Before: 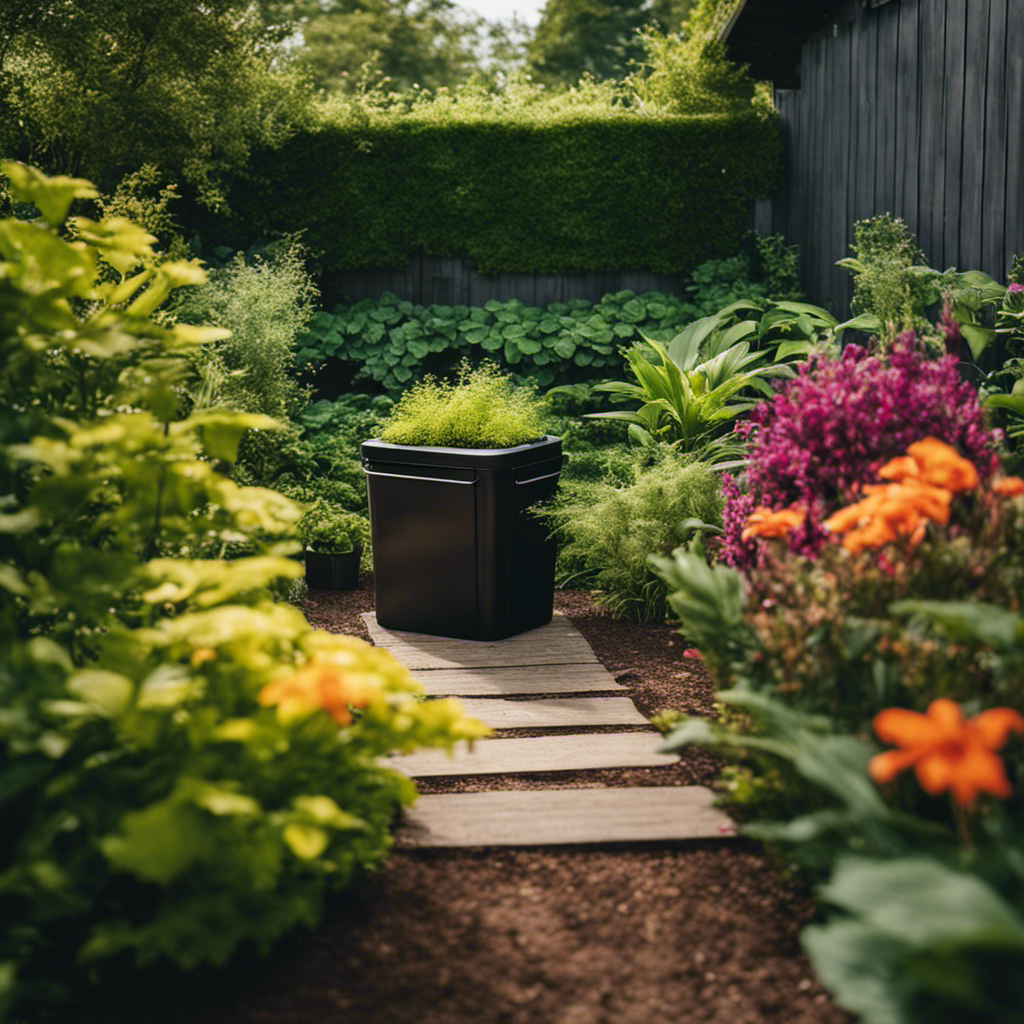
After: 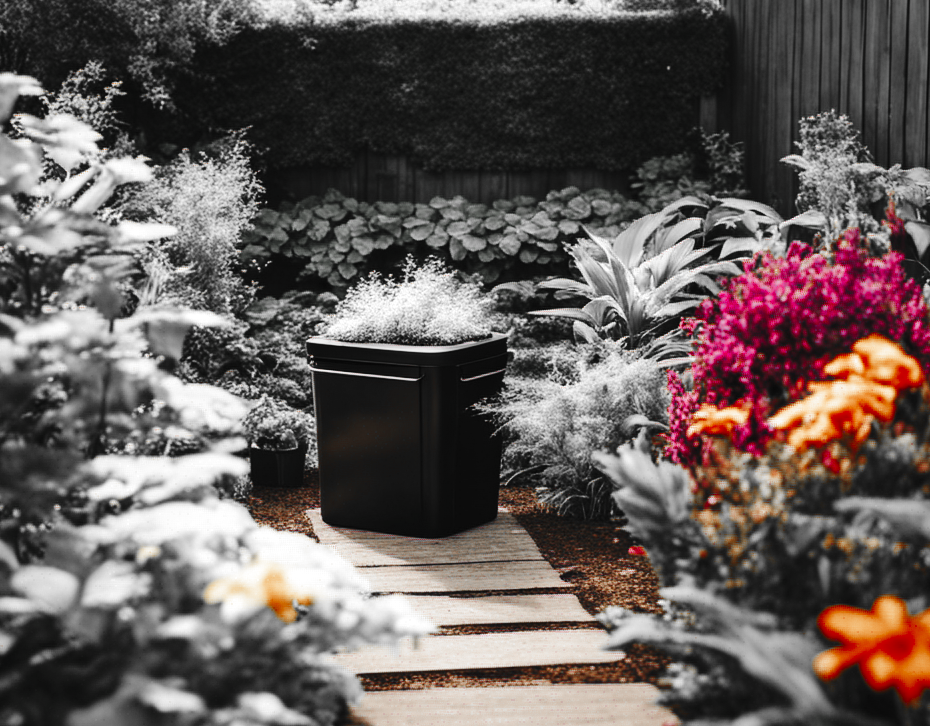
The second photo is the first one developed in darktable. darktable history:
base curve: curves: ch0 [(0, 0) (0.036, 0.025) (0.121, 0.166) (0.206, 0.329) (0.605, 0.79) (1, 1)], preserve colors none
crop: left 5.373%, top 10.096%, right 3.739%, bottom 18.922%
shadows and highlights: shadows 25.44, highlights -25.33
color zones: curves: ch0 [(0, 0.497) (0.096, 0.361) (0.221, 0.538) (0.429, 0.5) (0.571, 0.5) (0.714, 0.5) (0.857, 0.5) (1, 0.497)]; ch1 [(0, 0.5) (0.143, 0.5) (0.257, -0.002) (0.429, 0.04) (0.571, -0.001) (0.714, -0.015) (0.857, 0.024) (1, 0.5)]
color balance rgb: shadows lift › chroma 0.735%, shadows lift › hue 113.69°, perceptual saturation grading › global saturation 0.918%
